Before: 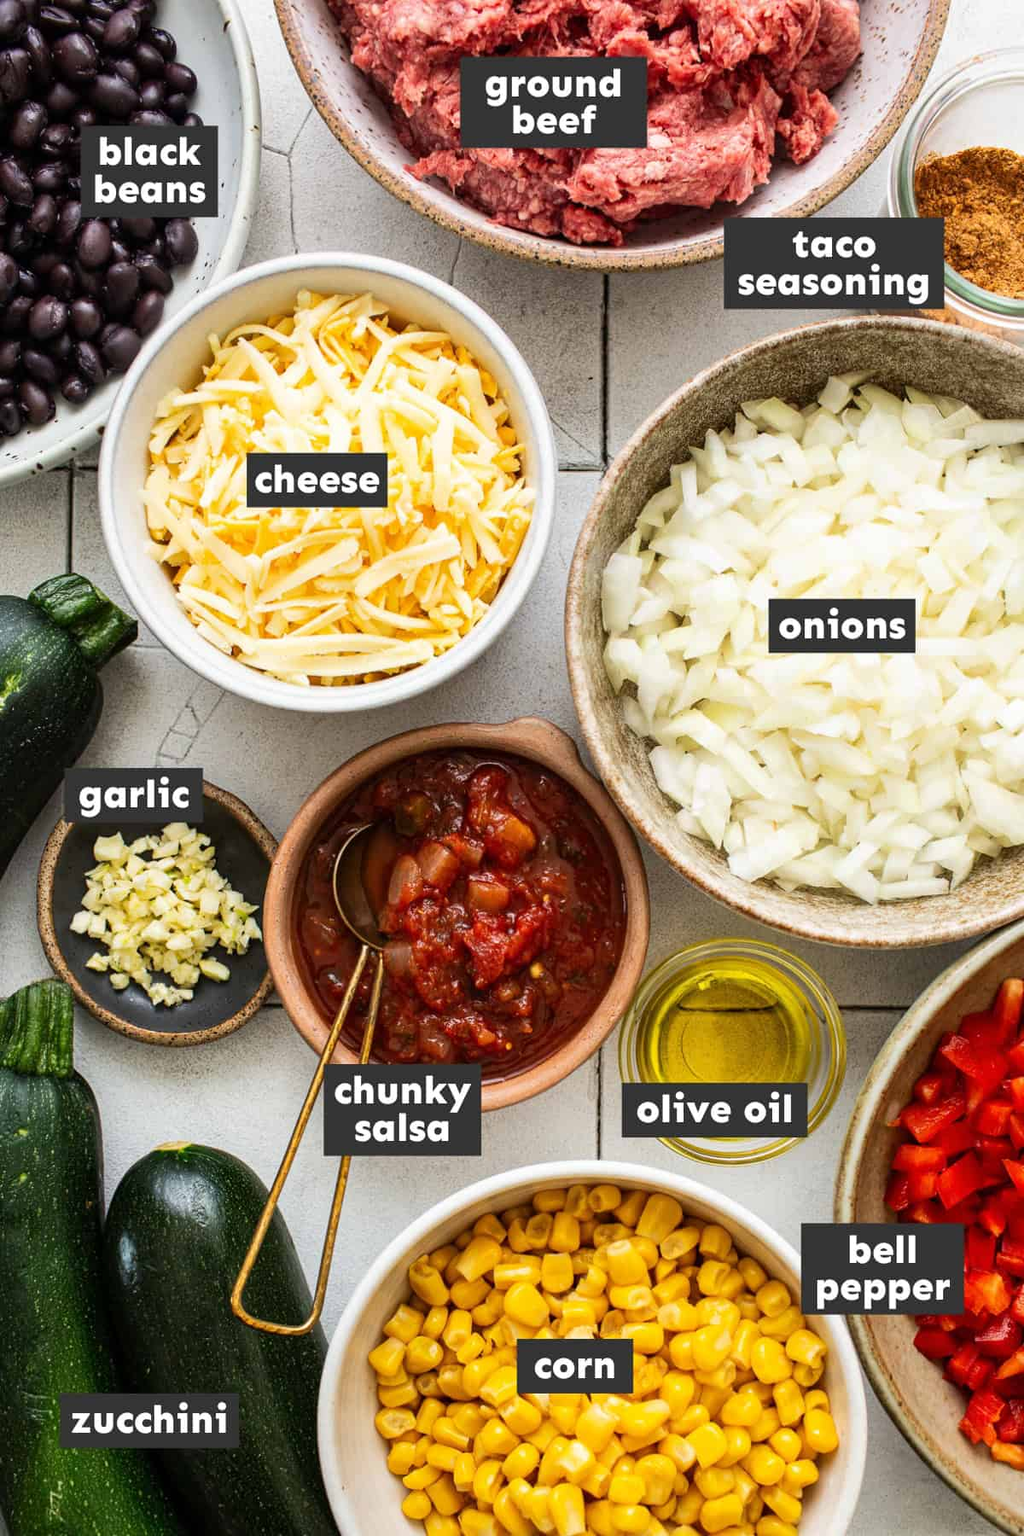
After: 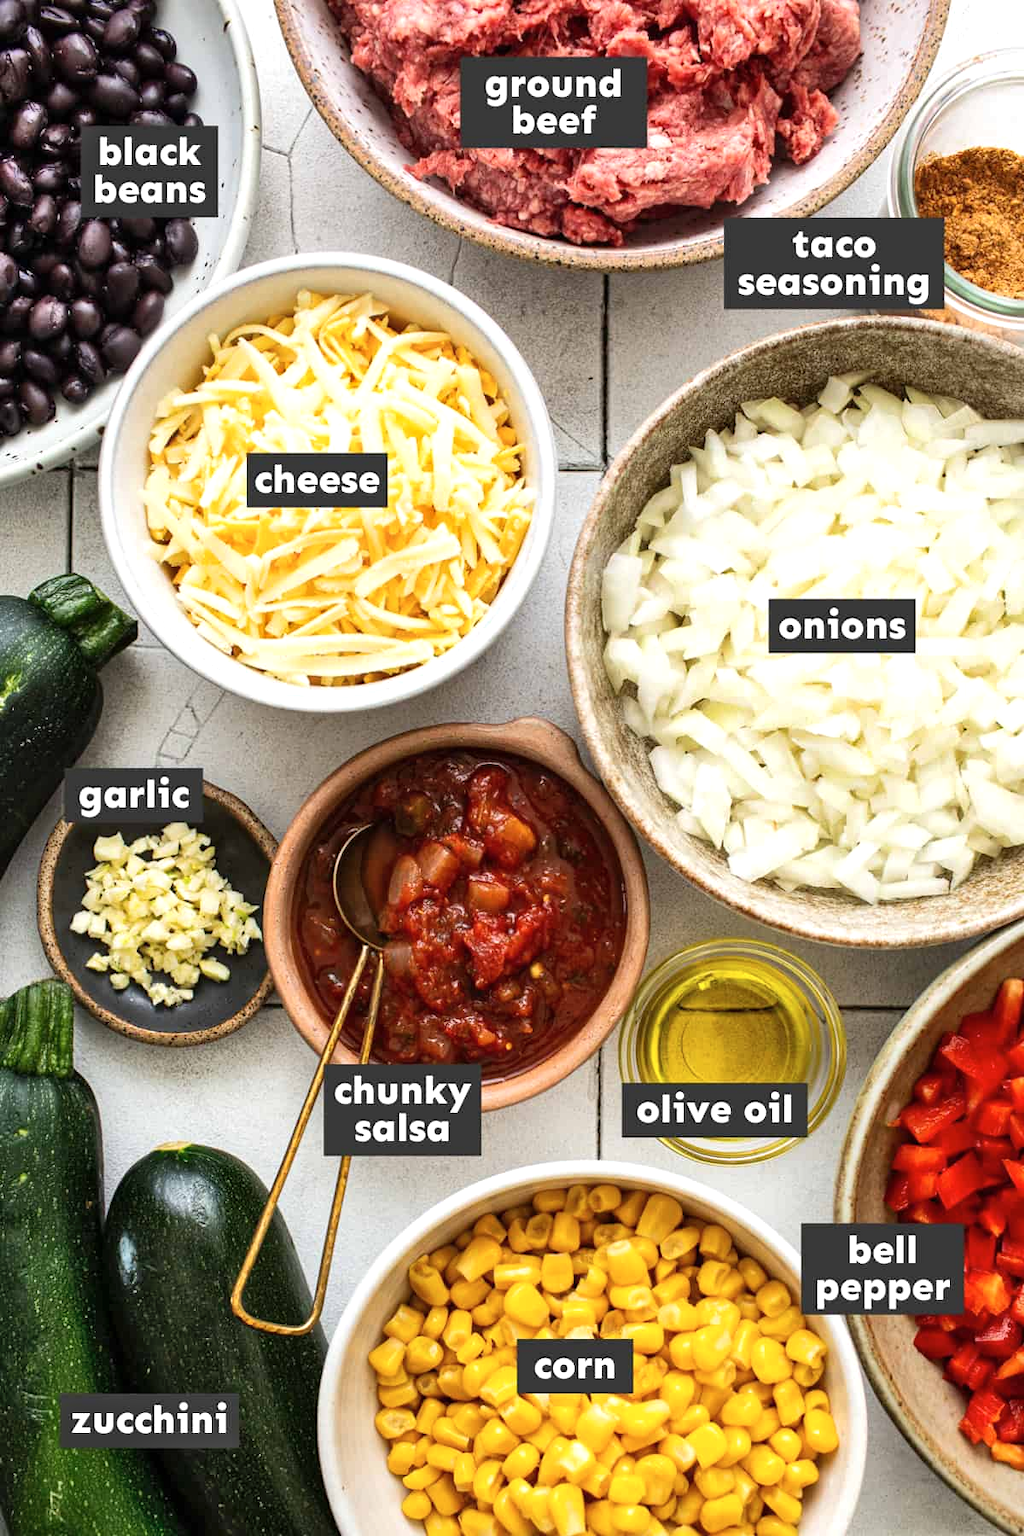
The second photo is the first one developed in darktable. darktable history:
base curve: preserve colors none
shadows and highlights: radius 46.2, white point adjustment 6.75, compress 79.46%, soften with gaussian
